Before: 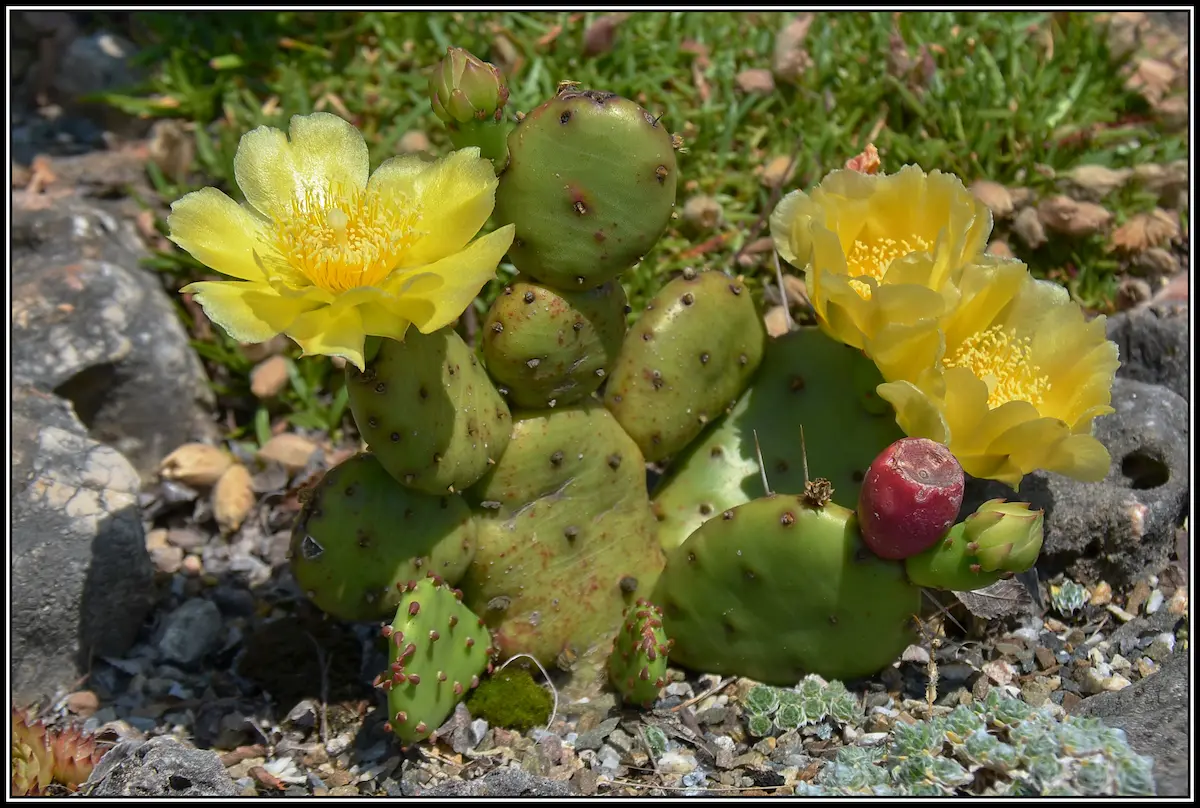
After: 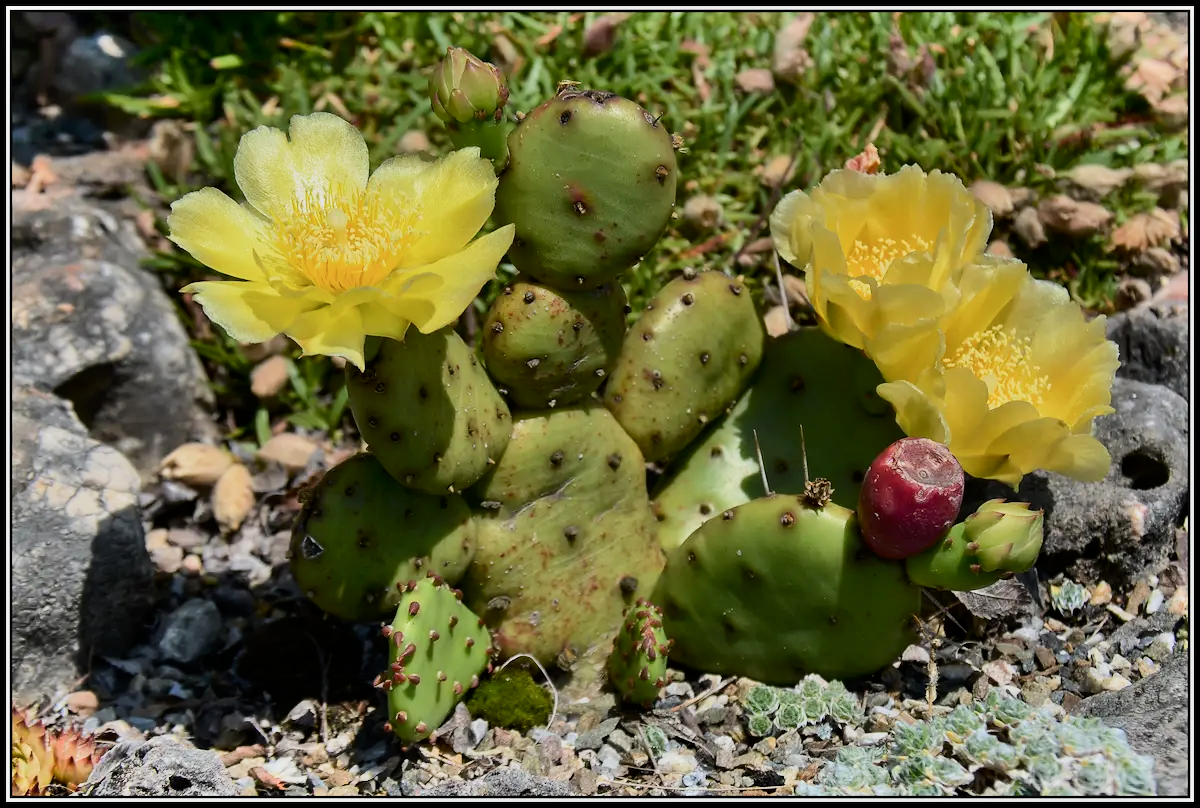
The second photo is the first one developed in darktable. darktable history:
filmic rgb: black relative exposure -7.65 EV, white relative exposure 4.56 EV, hardness 3.61
shadows and highlights: soften with gaussian
contrast brightness saturation: contrast 0.224
